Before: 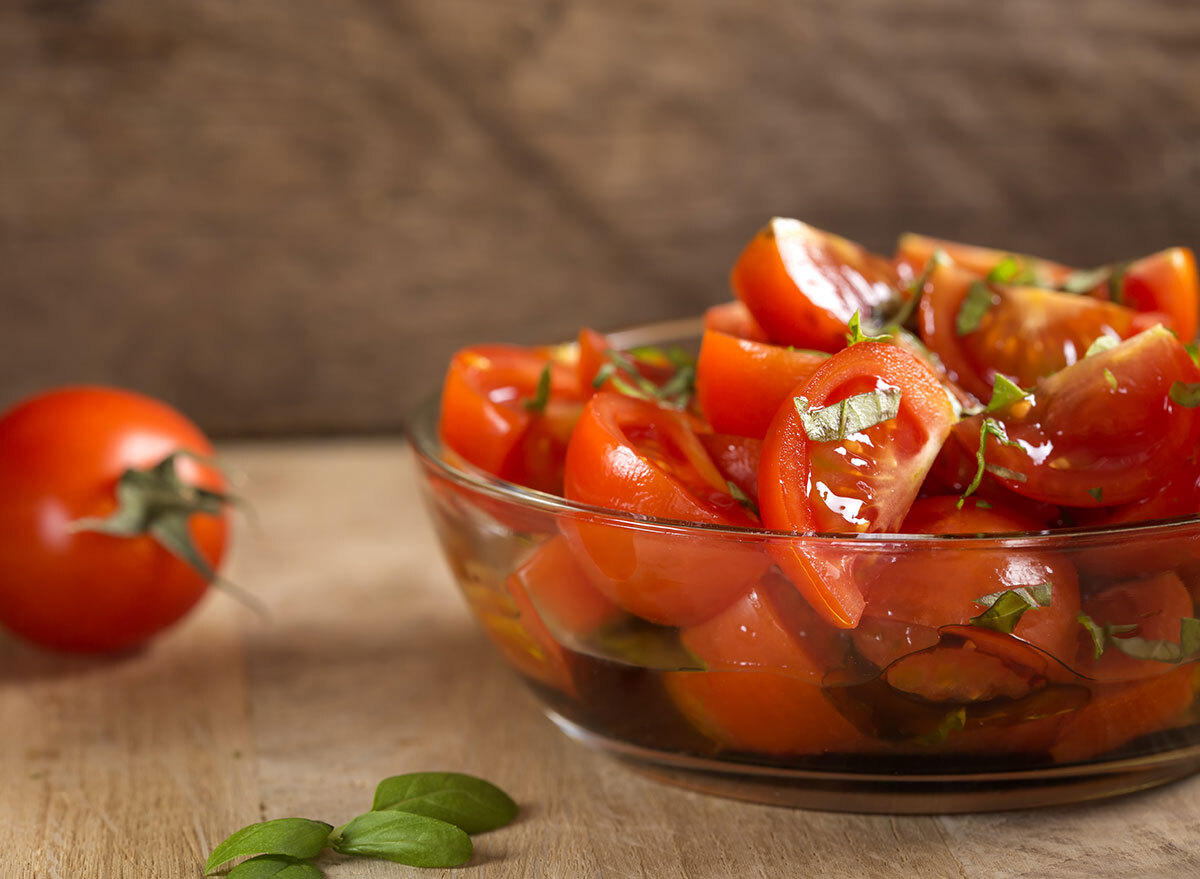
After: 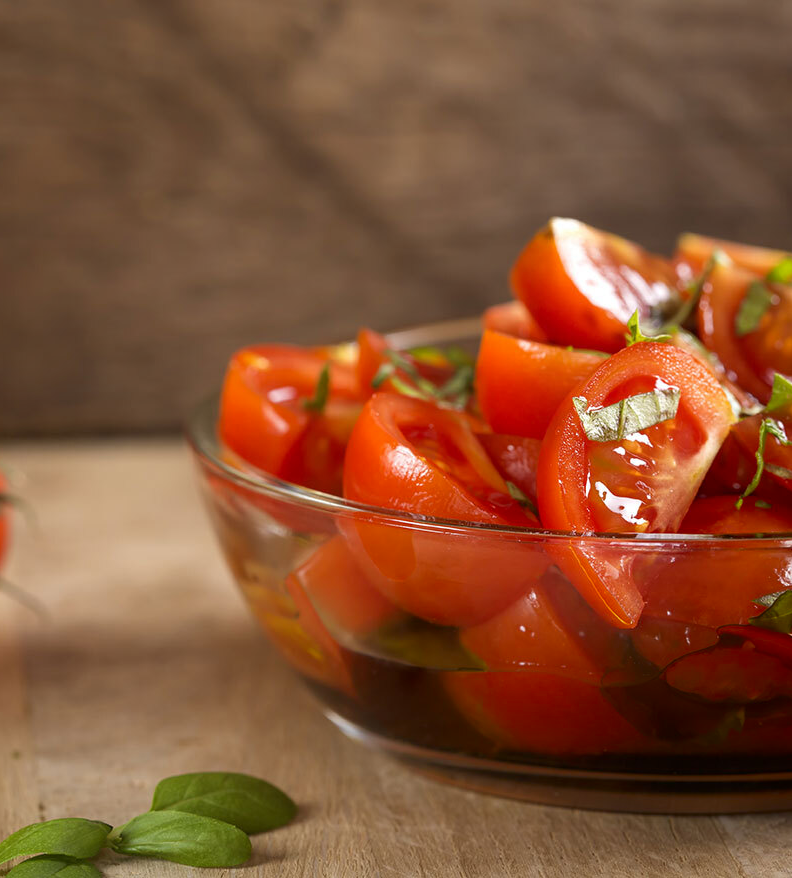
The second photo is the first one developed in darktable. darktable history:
crop and rotate: left 18.442%, right 15.508%
shadows and highlights: shadows -88.03, highlights -35.45, shadows color adjustment 99.15%, highlights color adjustment 0%, soften with gaussian
